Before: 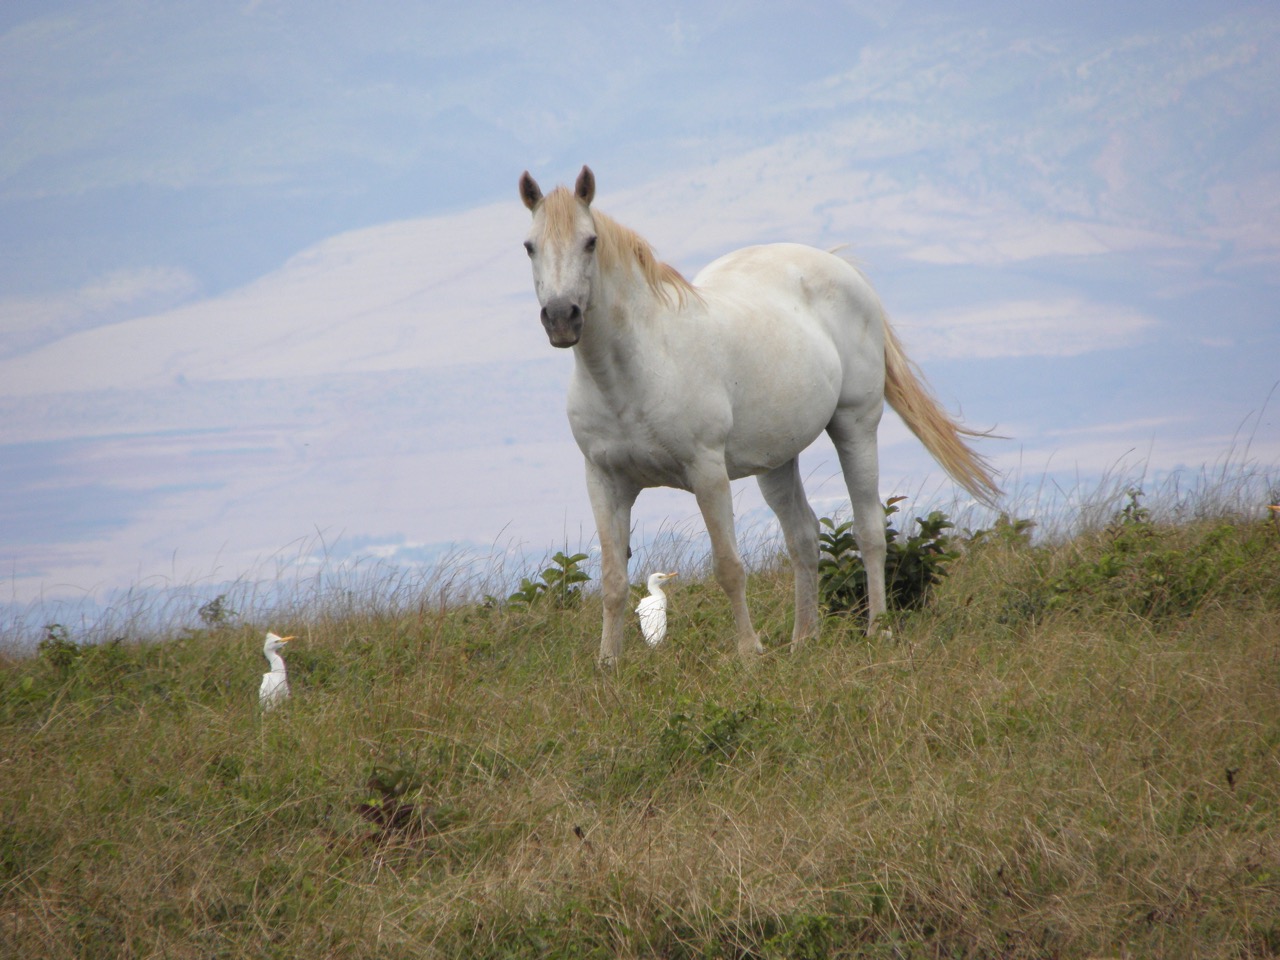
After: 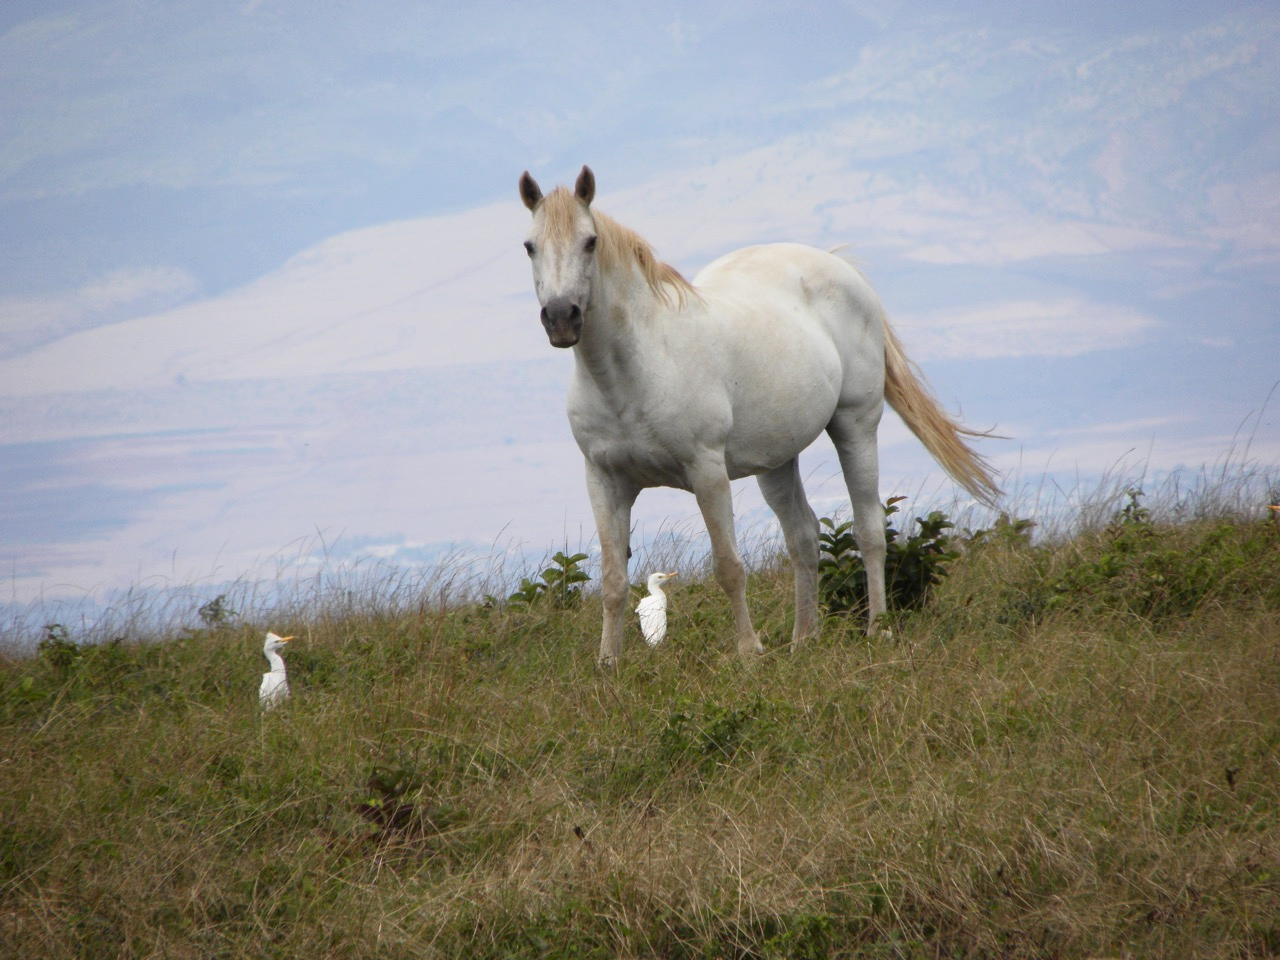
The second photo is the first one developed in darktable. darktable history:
tone curve: curves: ch0 [(0.016, 0.011) (0.204, 0.146) (0.515, 0.476) (0.78, 0.795) (1, 0.981)], color space Lab, independent channels, preserve colors none
